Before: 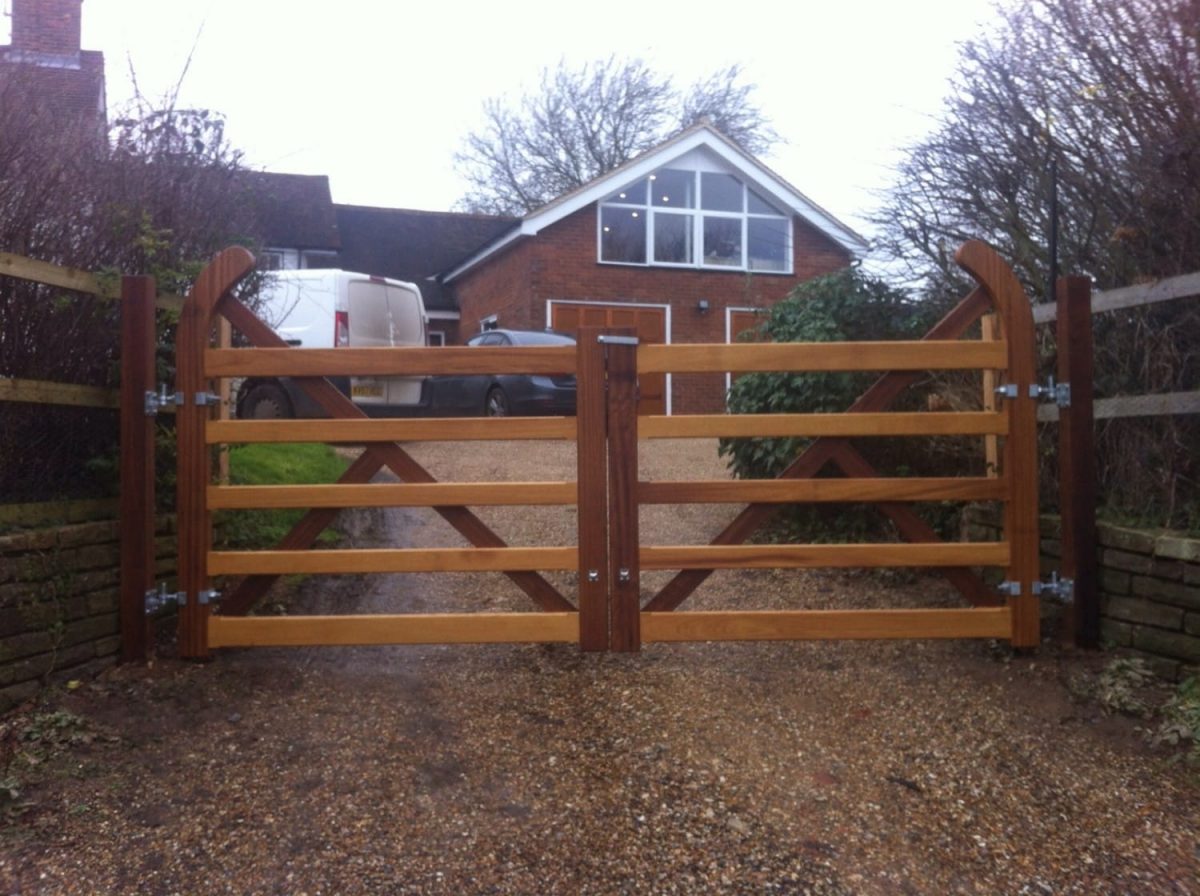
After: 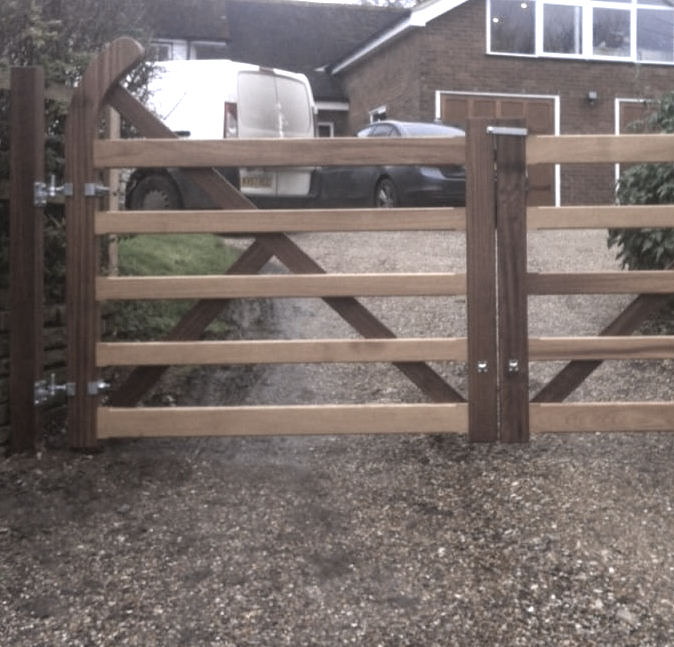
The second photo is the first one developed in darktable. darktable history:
crop: left 9.286%, top 23.431%, right 34.49%, bottom 4.332%
color zones: curves: ch1 [(0.238, 0.163) (0.476, 0.2) (0.733, 0.322) (0.848, 0.134)]
exposure: black level correction 0, exposure 0.933 EV, compensate highlight preservation false
color correction: highlights a* 3.11, highlights b* -1.19, shadows a* -0.051, shadows b* 2.24, saturation 0.982
tone equalizer: mask exposure compensation -0.51 EV
